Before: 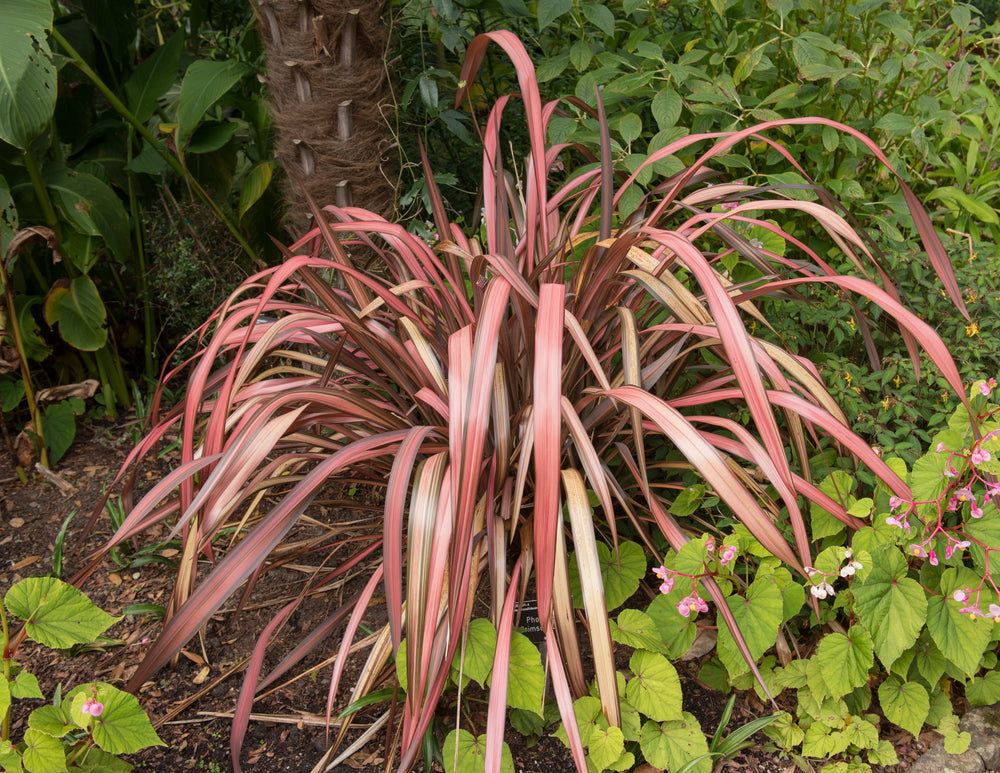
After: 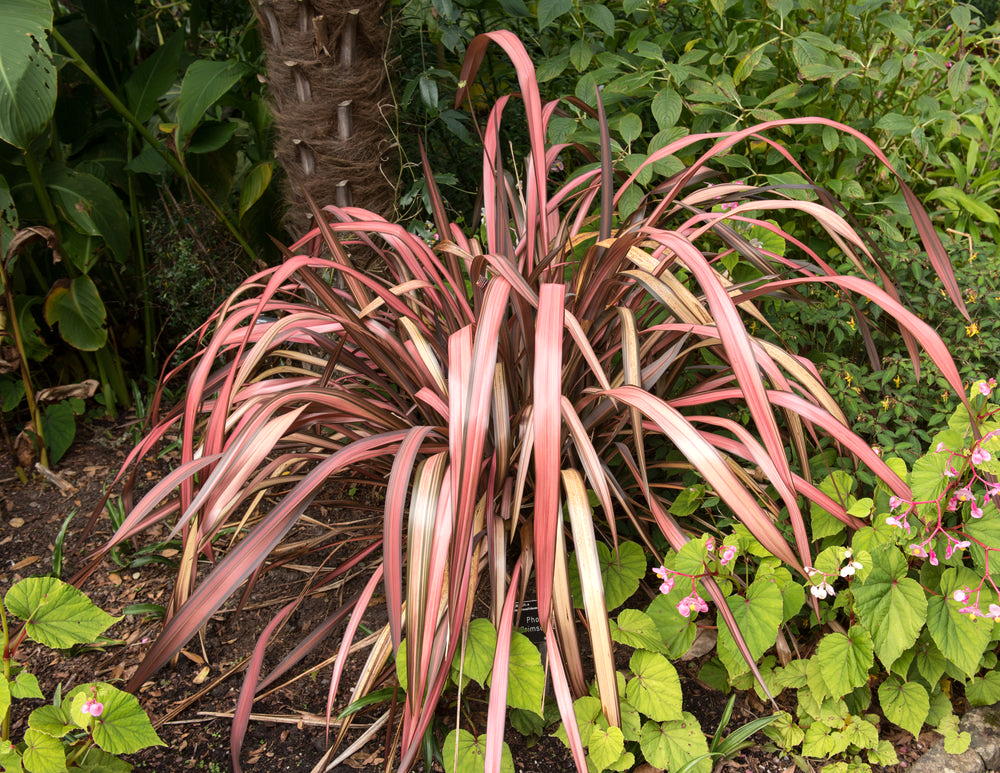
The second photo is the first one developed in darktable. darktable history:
rotate and perspective: automatic cropping off
tone equalizer: -8 EV -0.417 EV, -7 EV -0.389 EV, -6 EV -0.333 EV, -5 EV -0.222 EV, -3 EV 0.222 EV, -2 EV 0.333 EV, -1 EV 0.389 EV, +0 EV 0.417 EV, edges refinement/feathering 500, mask exposure compensation -1.57 EV, preserve details no
